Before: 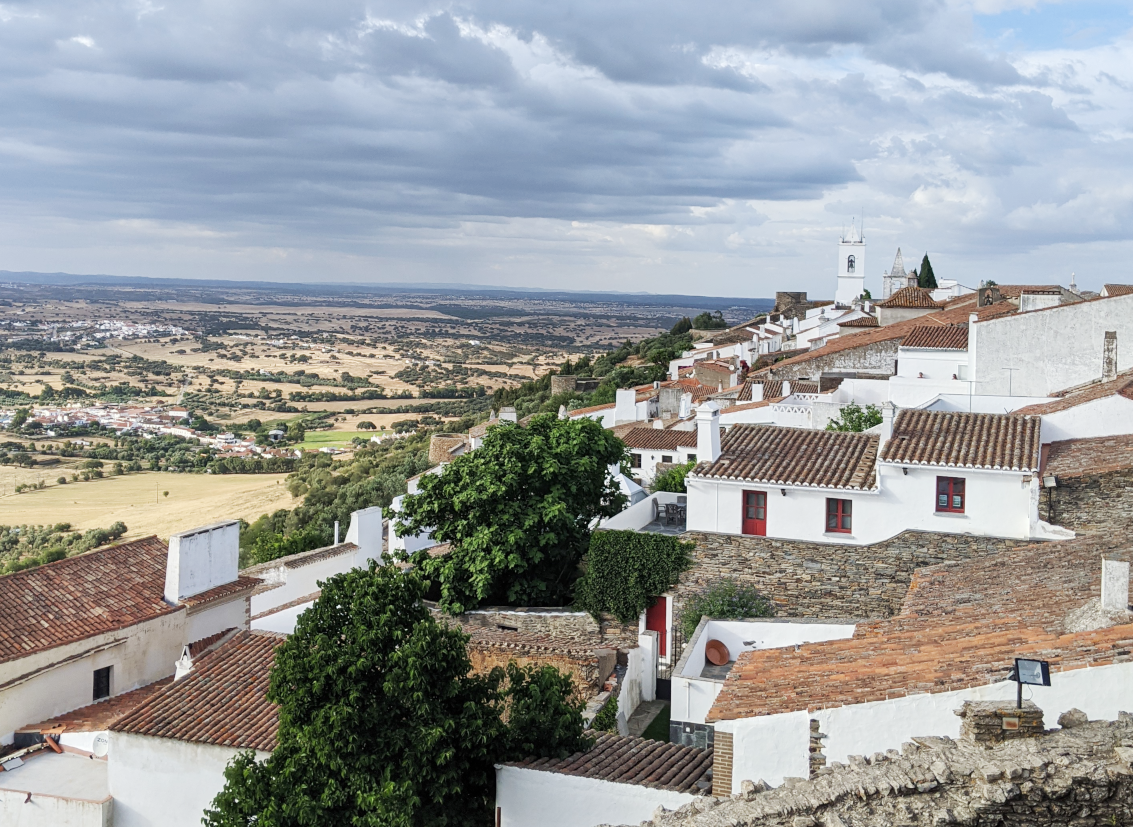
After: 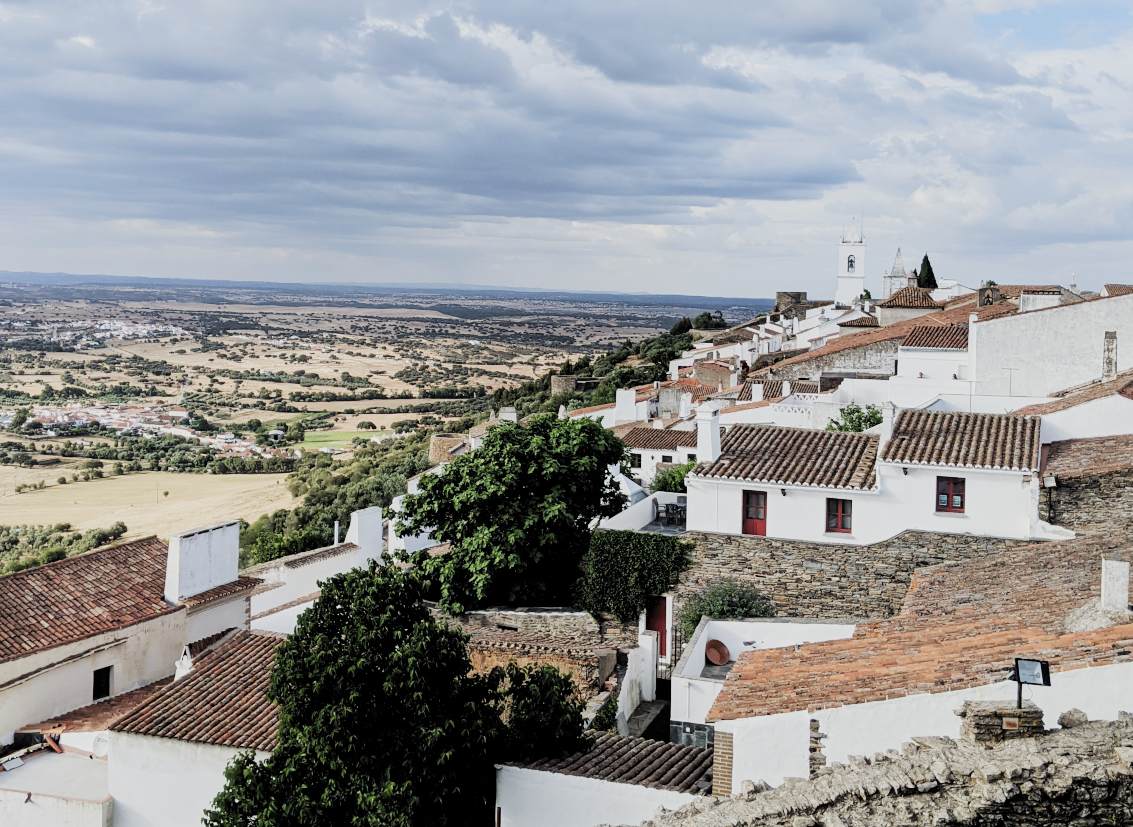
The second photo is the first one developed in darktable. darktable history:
filmic rgb: black relative exposure -5.04 EV, white relative exposure 3.96 EV, hardness 2.9, contrast 1.299, highlights saturation mix -11.01%, add noise in highlights 0.001, preserve chrominance luminance Y, color science v3 (2019), use custom middle-gray values true, contrast in highlights soft
